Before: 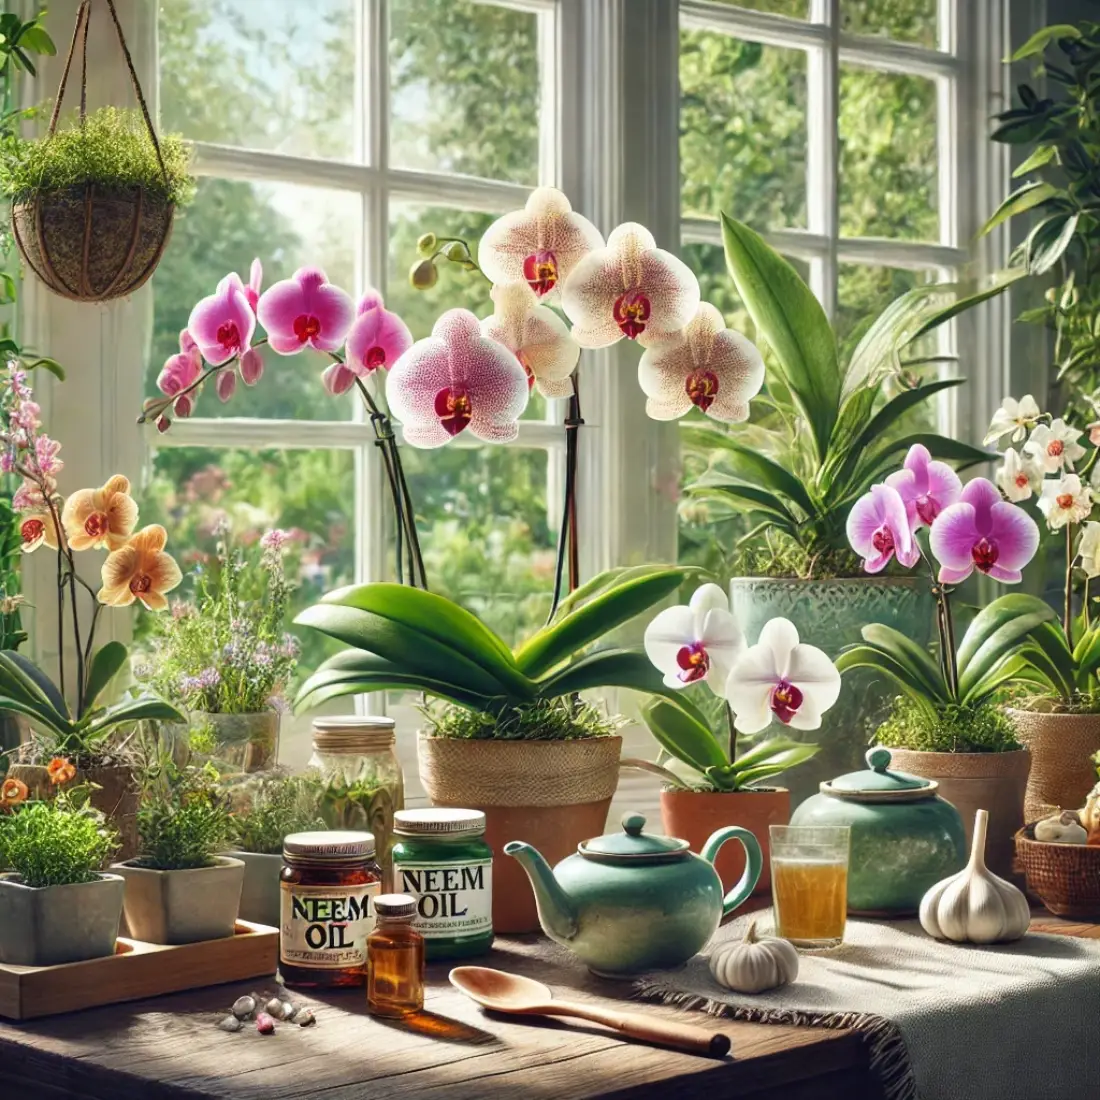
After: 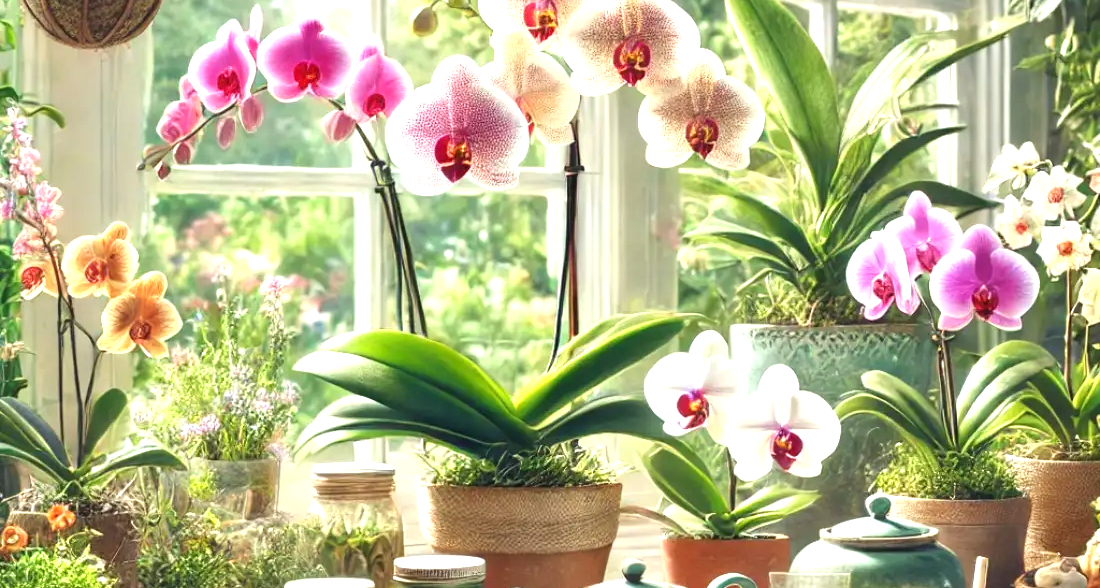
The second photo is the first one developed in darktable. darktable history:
crop and rotate: top 23.043%, bottom 23.437%
exposure: black level correction 0, exposure 0.9 EV, compensate exposure bias true, compensate highlight preservation false
